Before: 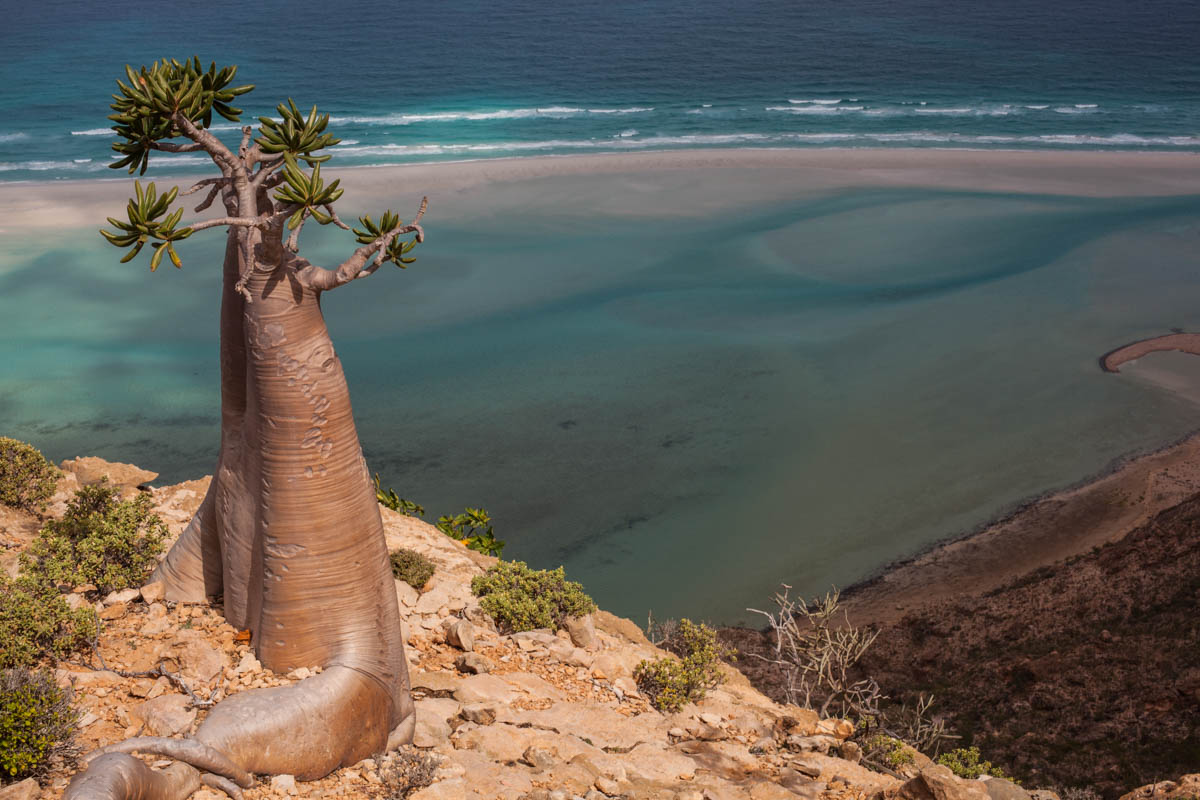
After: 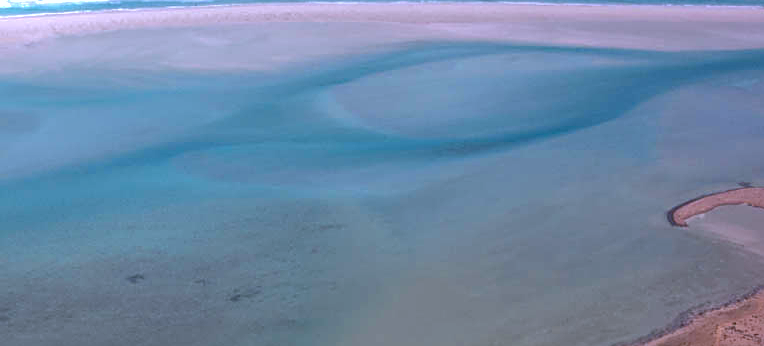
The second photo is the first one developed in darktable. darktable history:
exposure: black level correction 0, exposure 1.379 EV, compensate exposure bias true, compensate highlight preservation false
sharpen: on, module defaults
white balance: red 0.976, blue 1.04
shadows and highlights: on, module defaults
color calibration: output R [0.999, 0.026, -0.11, 0], output G [-0.019, 1.037, -0.099, 0], output B [0.022, -0.023, 0.902, 0], illuminant custom, x 0.367, y 0.392, temperature 4437.75 K, clip negative RGB from gamut false
crop: left 36.005%, top 18.293%, right 0.31%, bottom 38.444%
